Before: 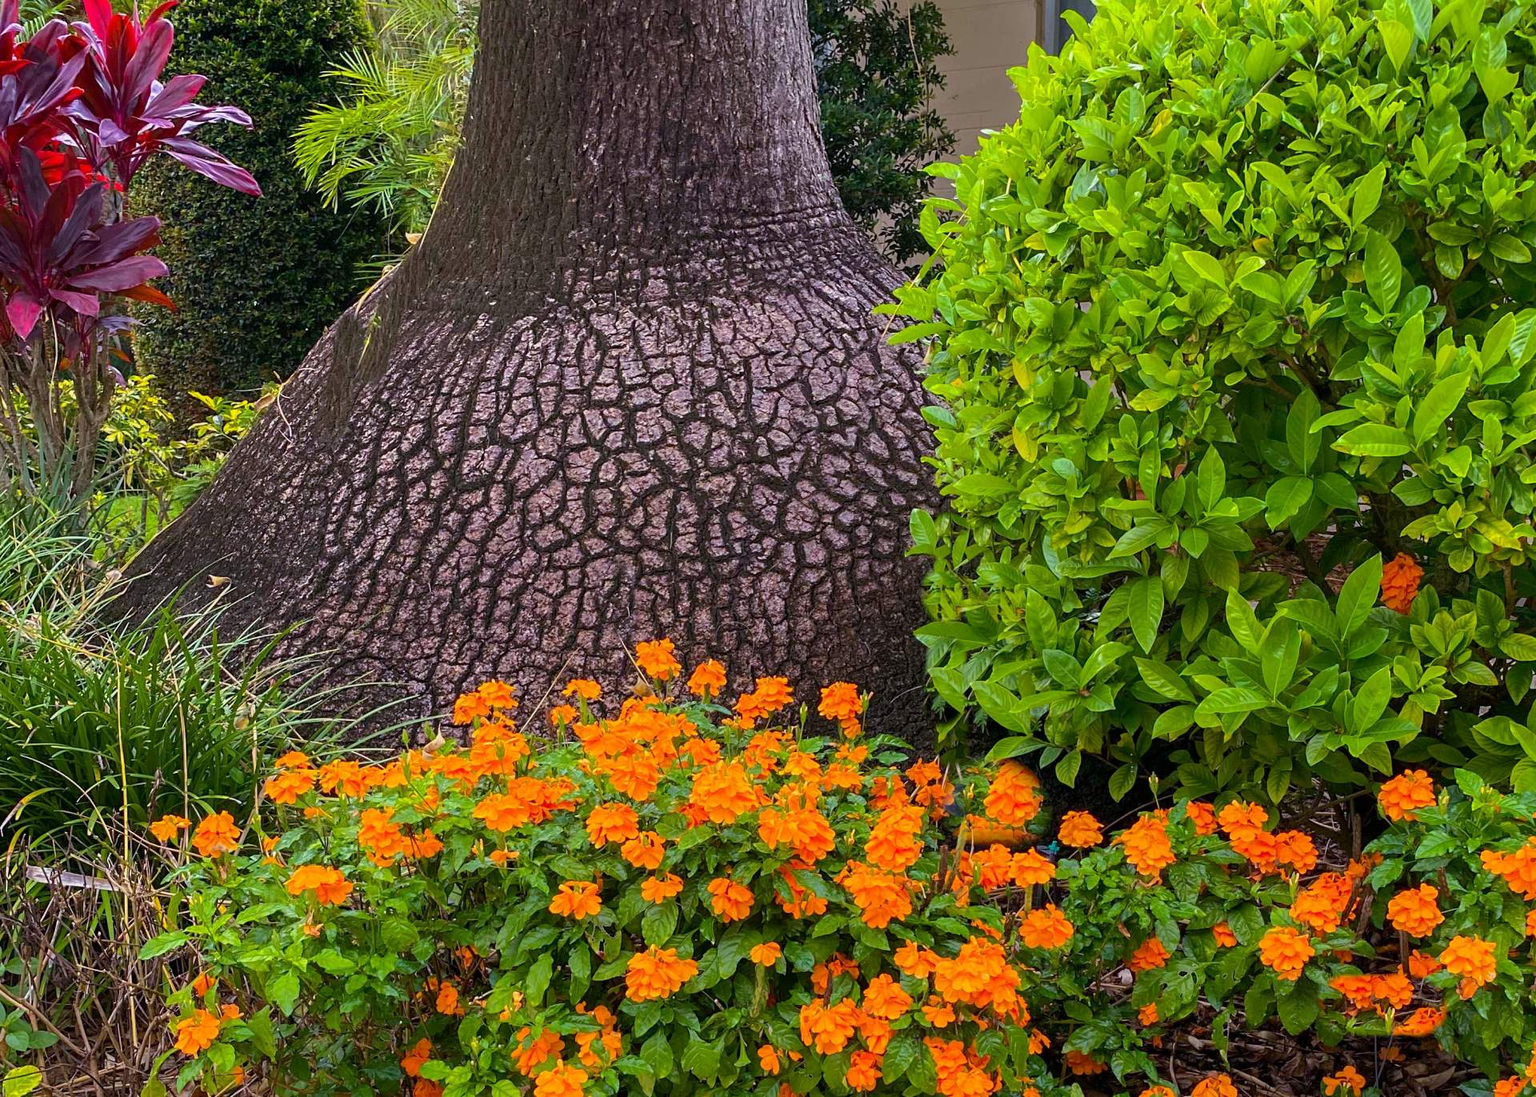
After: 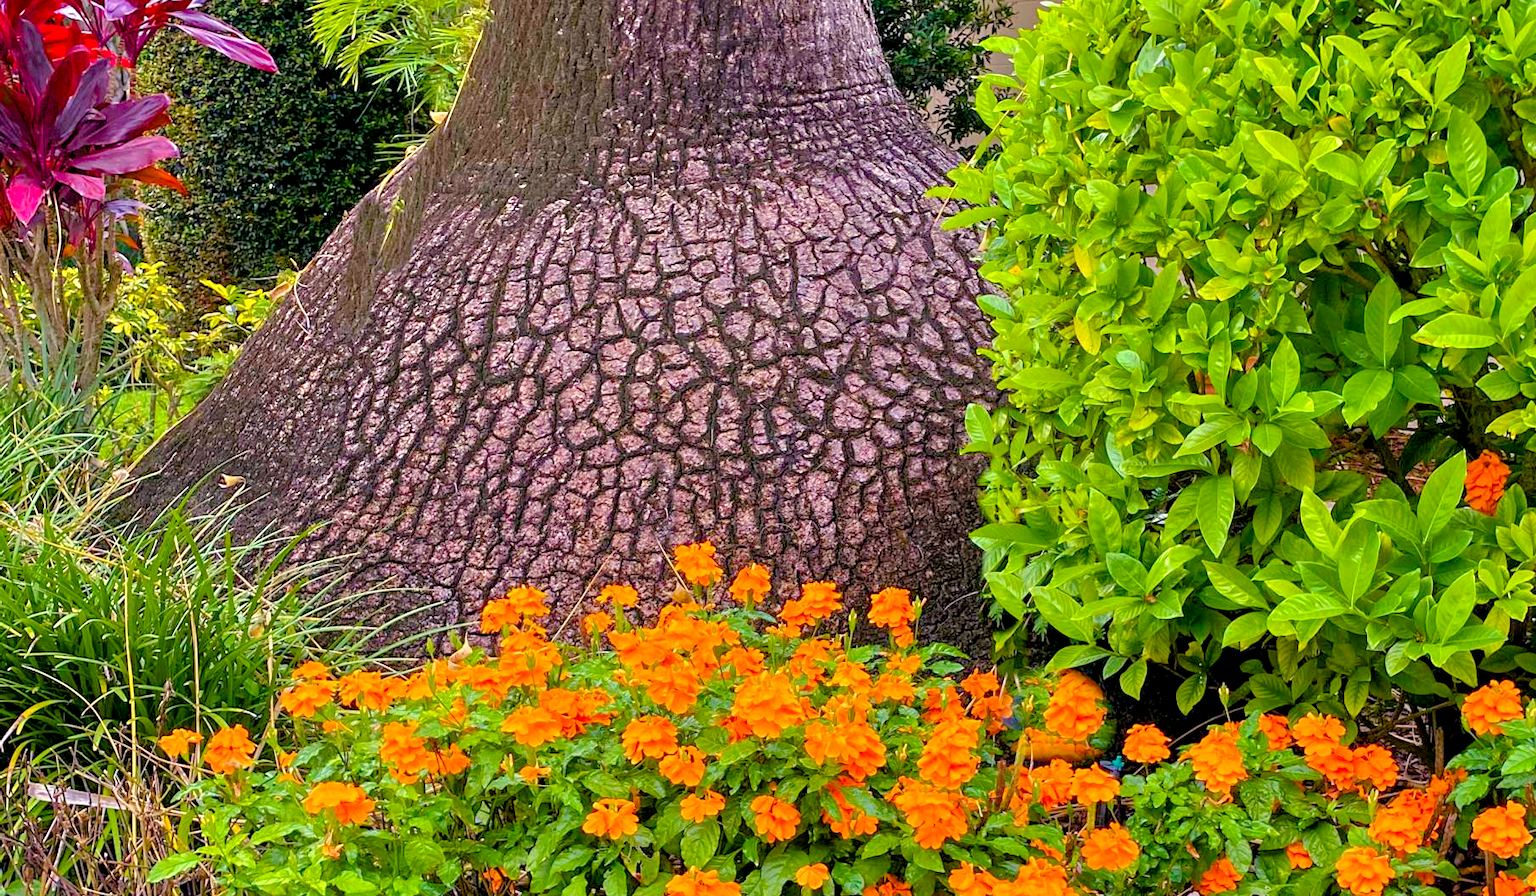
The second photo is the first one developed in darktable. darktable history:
crop and rotate: angle 0.03°, top 11.643%, right 5.651%, bottom 11.189%
tone equalizer: -7 EV 0.15 EV, -6 EV 0.6 EV, -5 EV 1.15 EV, -4 EV 1.33 EV, -3 EV 1.15 EV, -2 EV 0.6 EV, -1 EV 0.15 EV, mask exposure compensation -0.5 EV
color balance rgb: shadows lift › chroma 1%, shadows lift › hue 240.84°, highlights gain › chroma 2%, highlights gain › hue 73.2°, global offset › luminance -0.5%, perceptual saturation grading › global saturation 20%, perceptual saturation grading › highlights -25%, perceptual saturation grading › shadows 50%, global vibrance 15%
